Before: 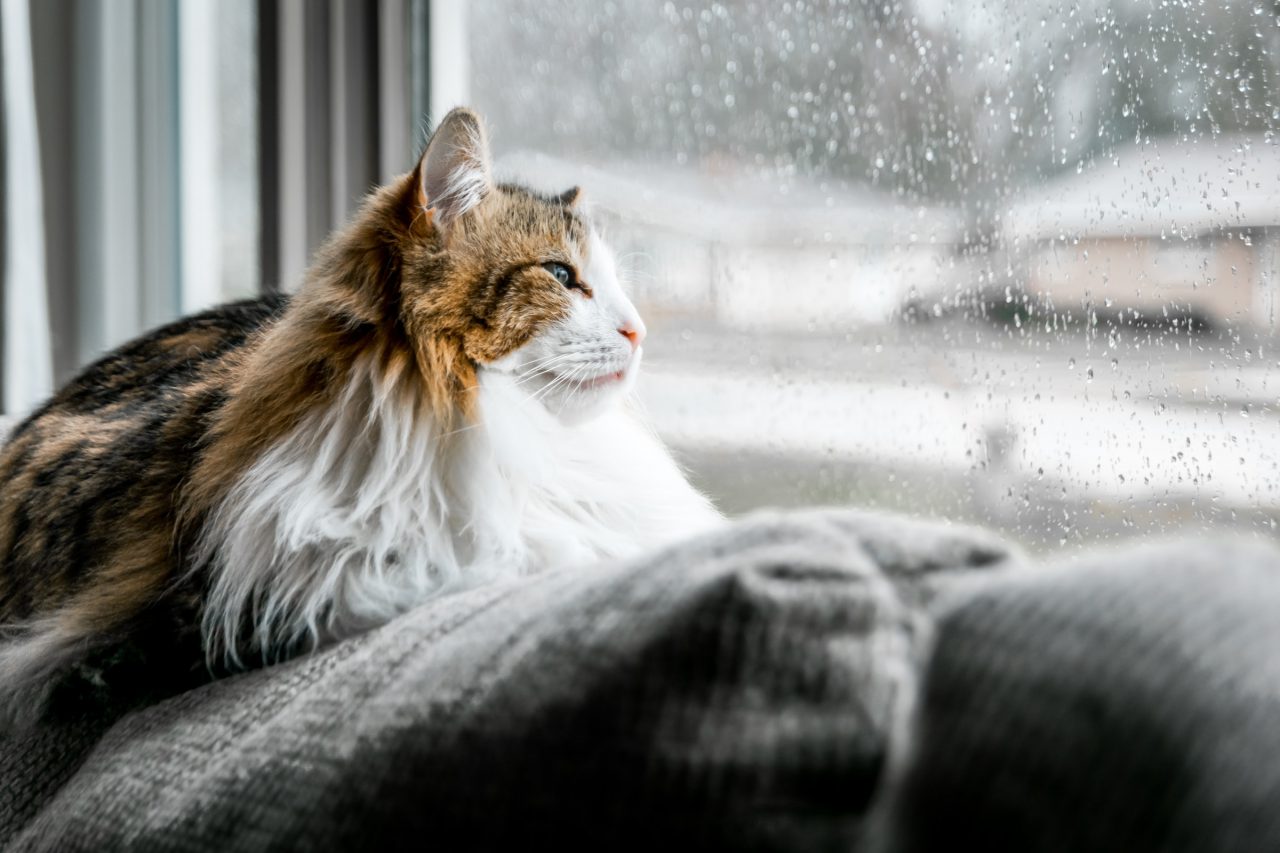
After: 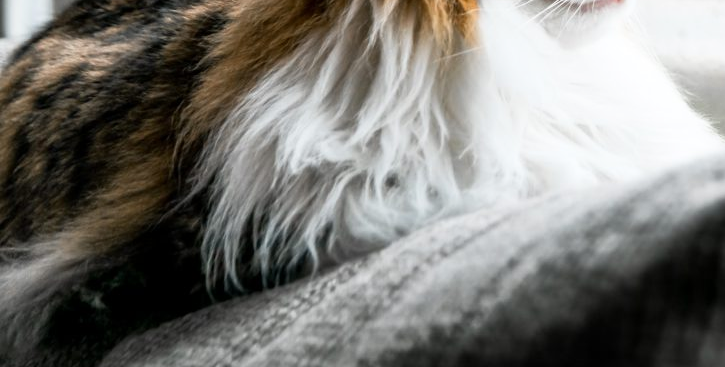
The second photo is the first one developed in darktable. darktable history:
shadows and highlights: shadows -1.46, highlights 40.34
crop: top 44.201%, right 43.336%, bottom 12.708%
